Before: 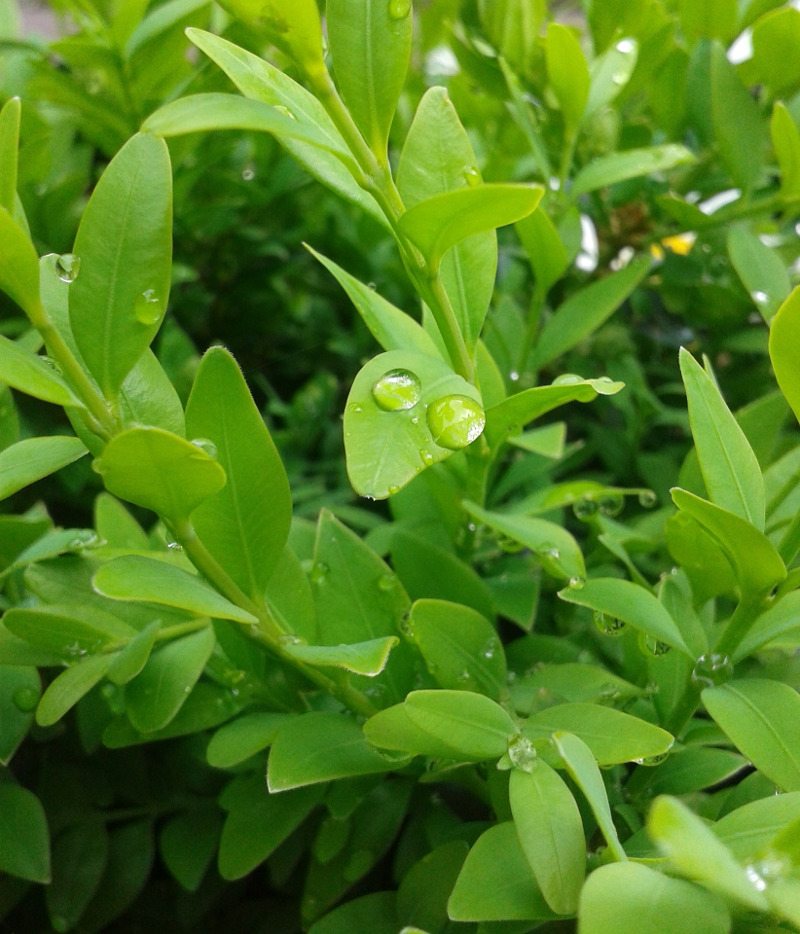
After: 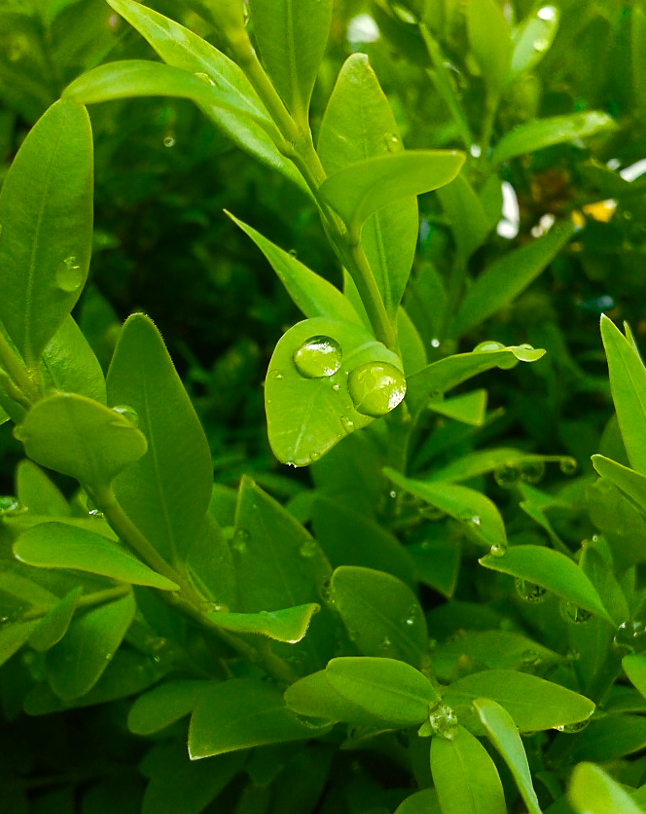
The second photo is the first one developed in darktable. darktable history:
crop: left 9.942%, top 3.571%, right 9.213%, bottom 9.26%
sharpen: radius 1.43, amount 0.391, threshold 1.321
color balance rgb: highlights gain › luminance 5.914%, highlights gain › chroma 2.587%, highlights gain › hue 87.24°, linear chroma grading › global chroma 14.588%, perceptual saturation grading › global saturation 35.101%, perceptual saturation grading › highlights -25.531%, perceptual saturation grading › shadows 50.028%, global vibrance -1.075%, saturation formula JzAzBz (2021)
